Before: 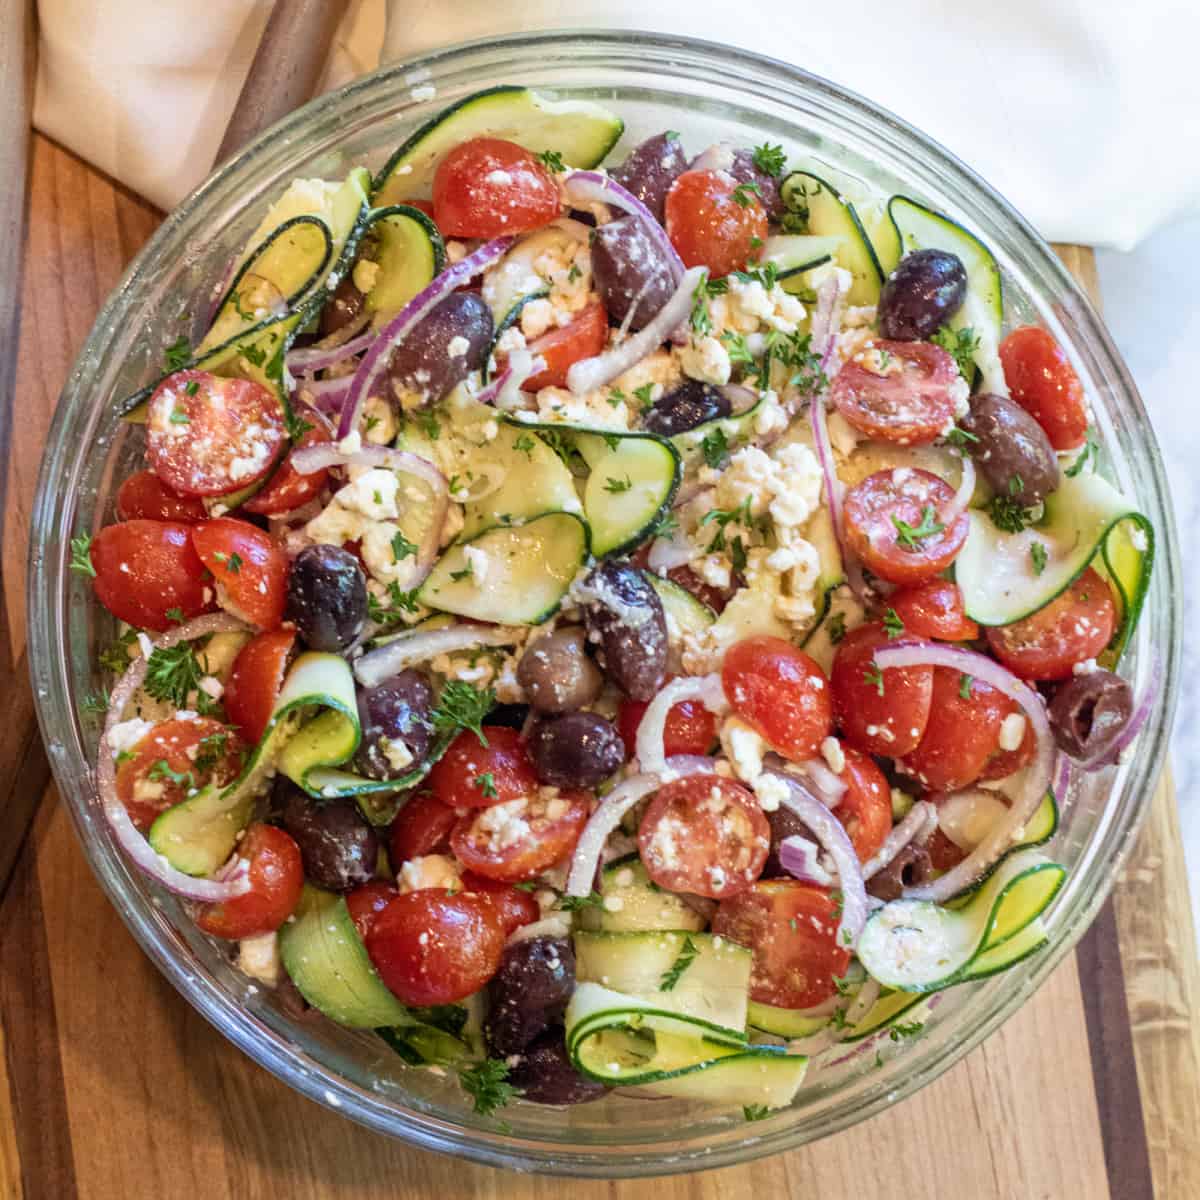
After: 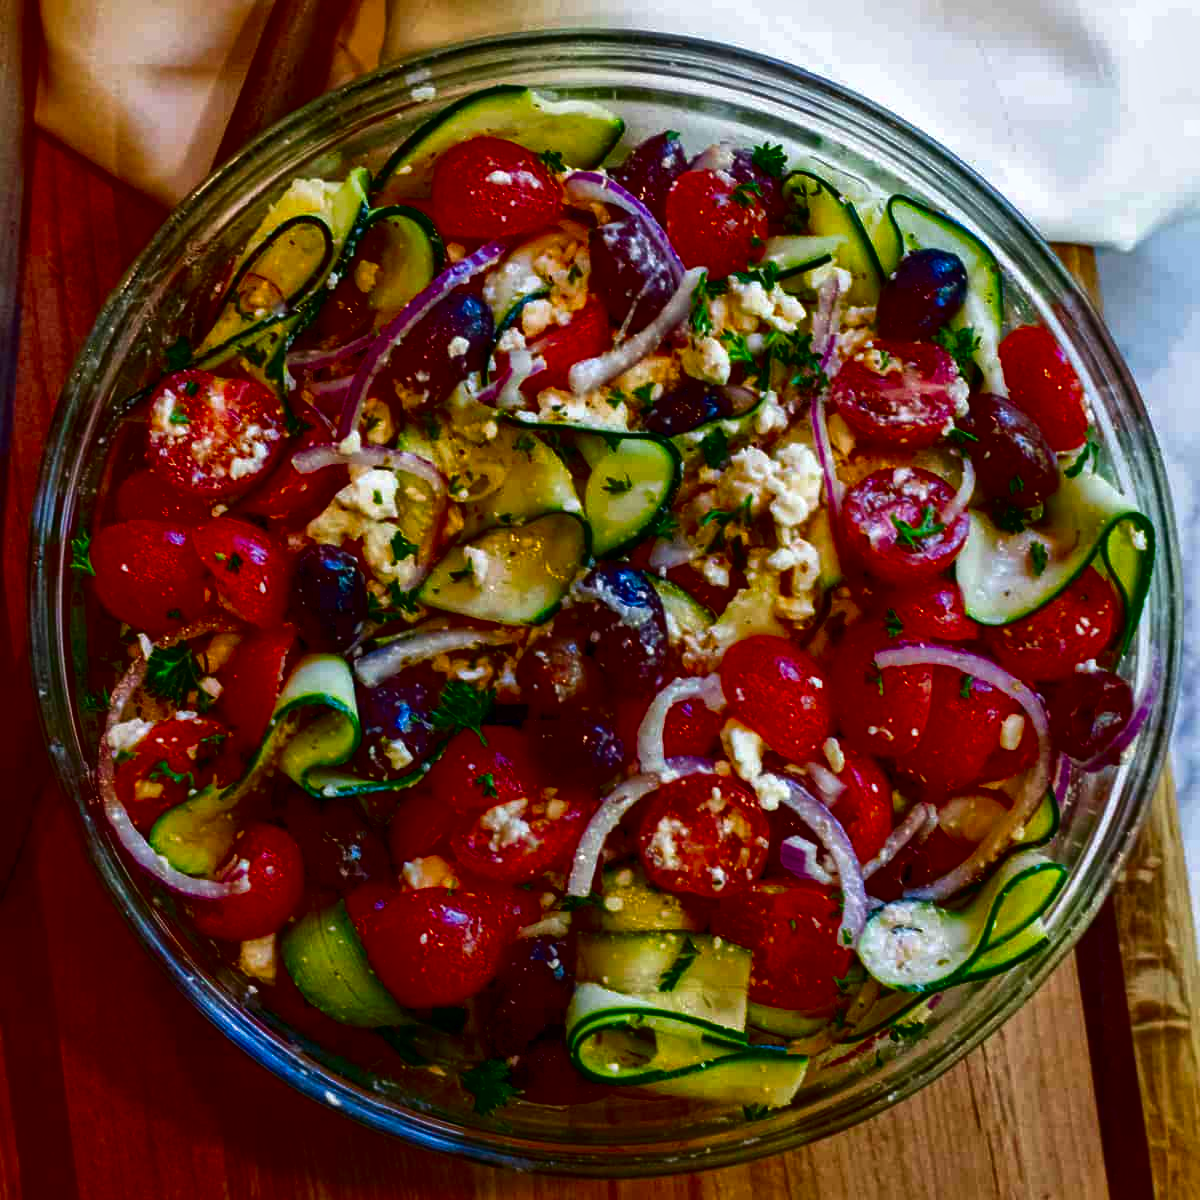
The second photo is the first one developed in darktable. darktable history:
contrast brightness saturation: brightness -1, saturation 1
rotate and perspective: automatic cropping original format, crop left 0, crop top 0
local contrast: mode bilateral grid, contrast 20, coarseness 50, detail 150%, midtone range 0.2
